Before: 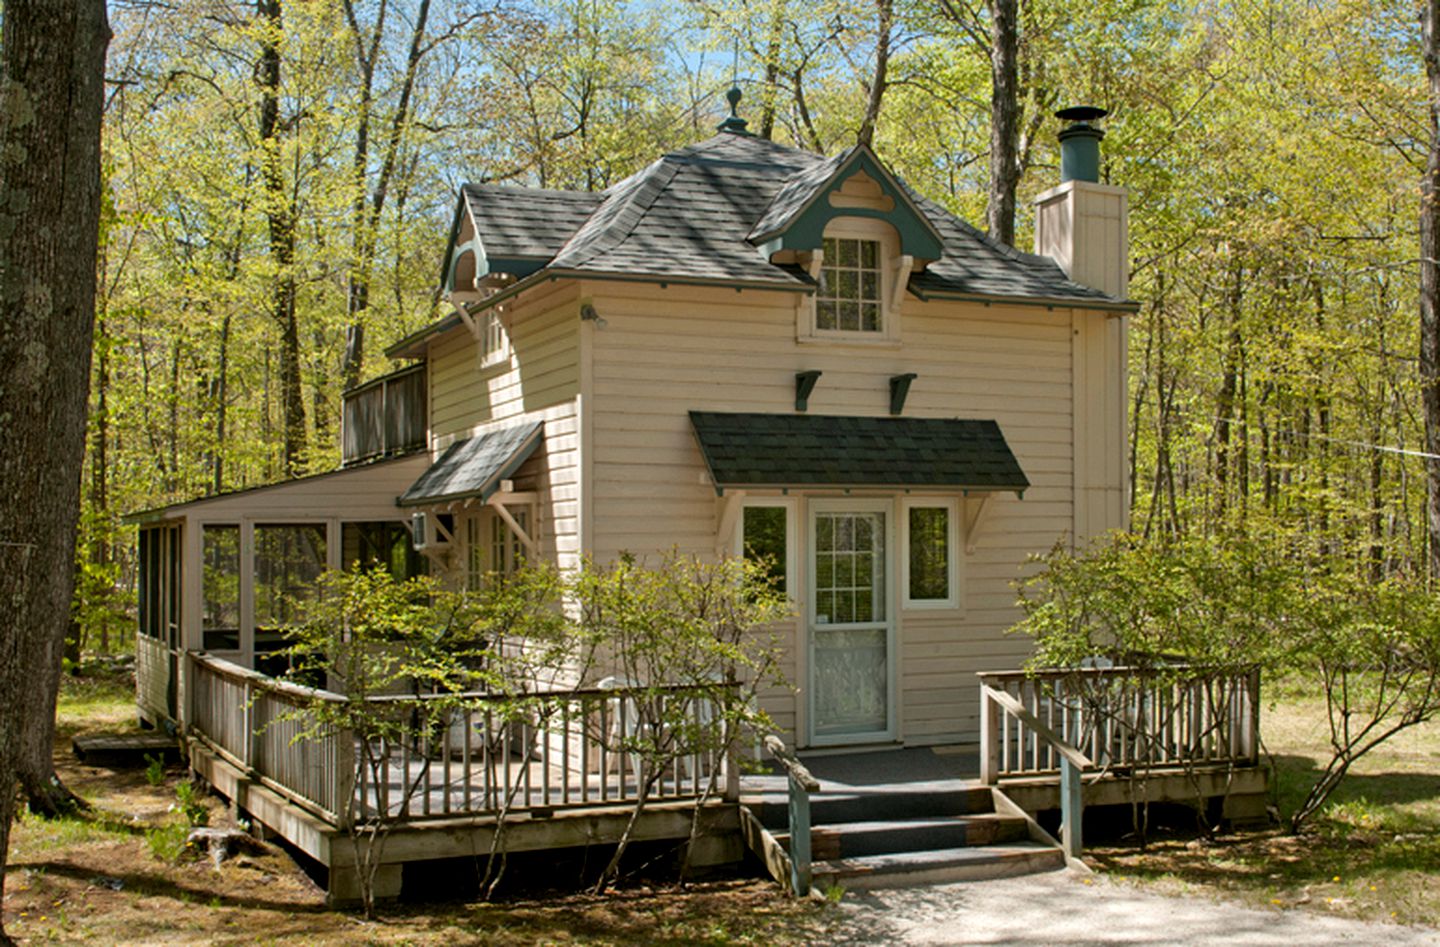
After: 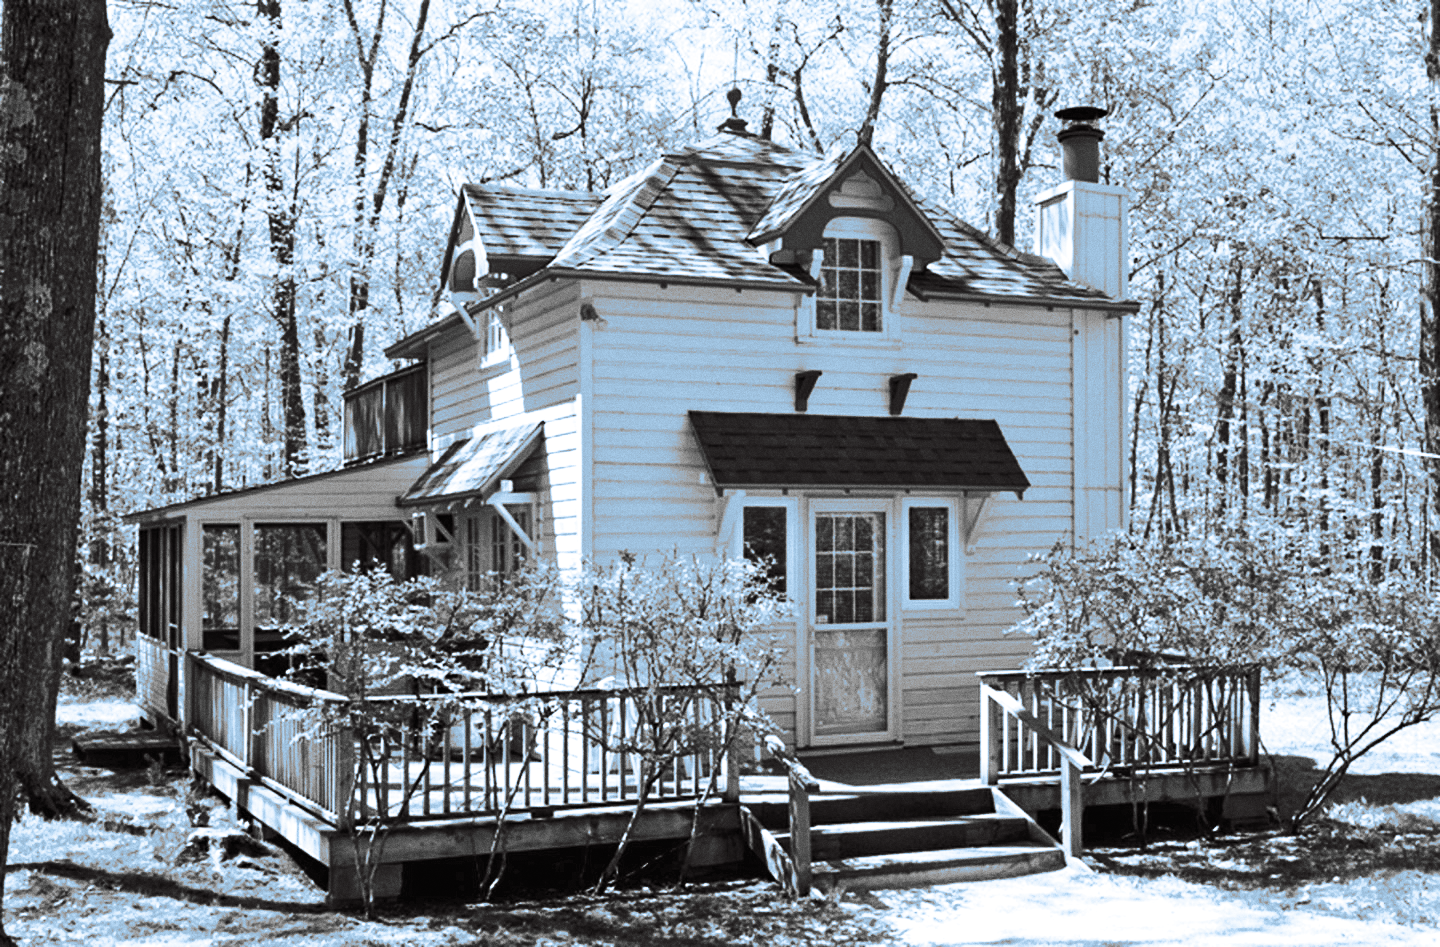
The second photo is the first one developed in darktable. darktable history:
exposure: black level correction 0, exposure 0.6 EV, compensate exposure bias true, compensate highlight preservation false
contrast brightness saturation: contrast 0.28
tone curve: curves: ch0 [(0, 0) (0.003, 0.024) (0.011, 0.029) (0.025, 0.044) (0.044, 0.072) (0.069, 0.104) (0.1, 0.131) (0.136, 0.159) (0.177, 0.191) (0.224, 0.245) (0.277, 0.298) (0.335, 0.354) (0.399, 0.428) (0.468, 0.503) (0.543, 0.596) (0.623, 0.684) (0.709, 0.781) (0.801, 0.843) (0.898, 0.946) (1, 1)], preserve colors none
grain: coarseness 0.09 ISO
monochrome: on, module defaults
color correction: highlights a* -4.28, highlights b* 6.53
sharpen: radius 5.325, amount 0.312, threshold 26.433
split-toning: shadows › hue 351.18°, shadows › saturation 0.86, highlights › hue 218.82°, highlights › saturation 0.73, balance -19.167
